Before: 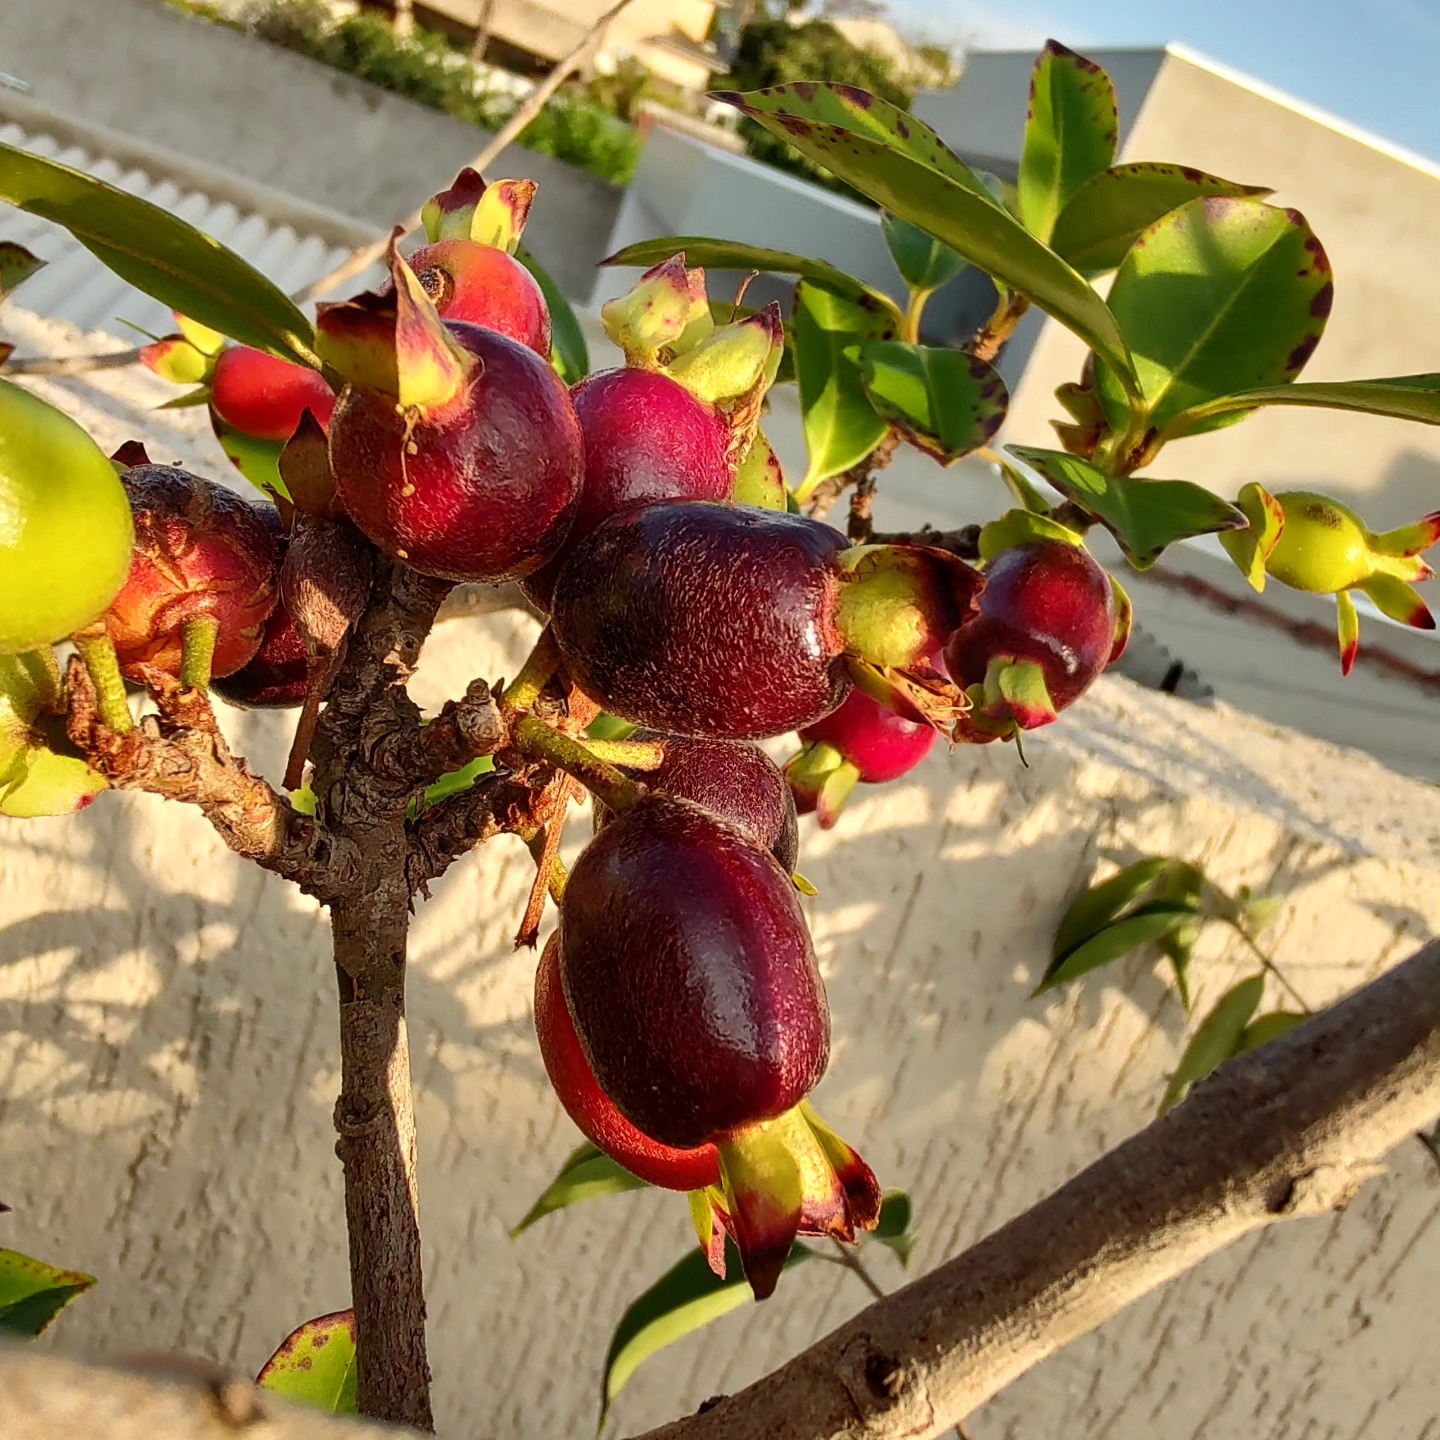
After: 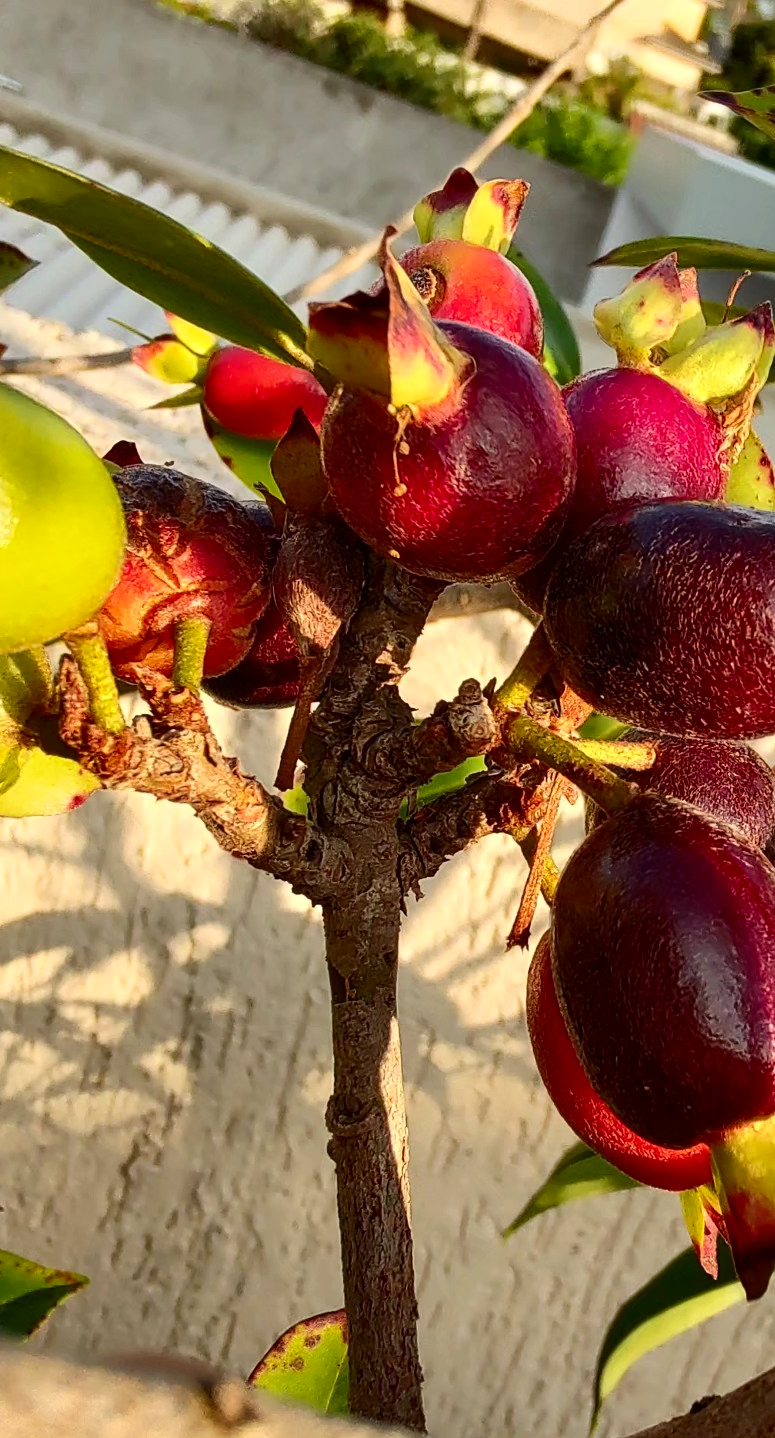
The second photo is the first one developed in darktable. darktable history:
crop: left 0.587%, right 45.588%, bottom 0.086%
contrast brightness saturation: contrast 0.15, brightness -0.01, saturation 0.1
